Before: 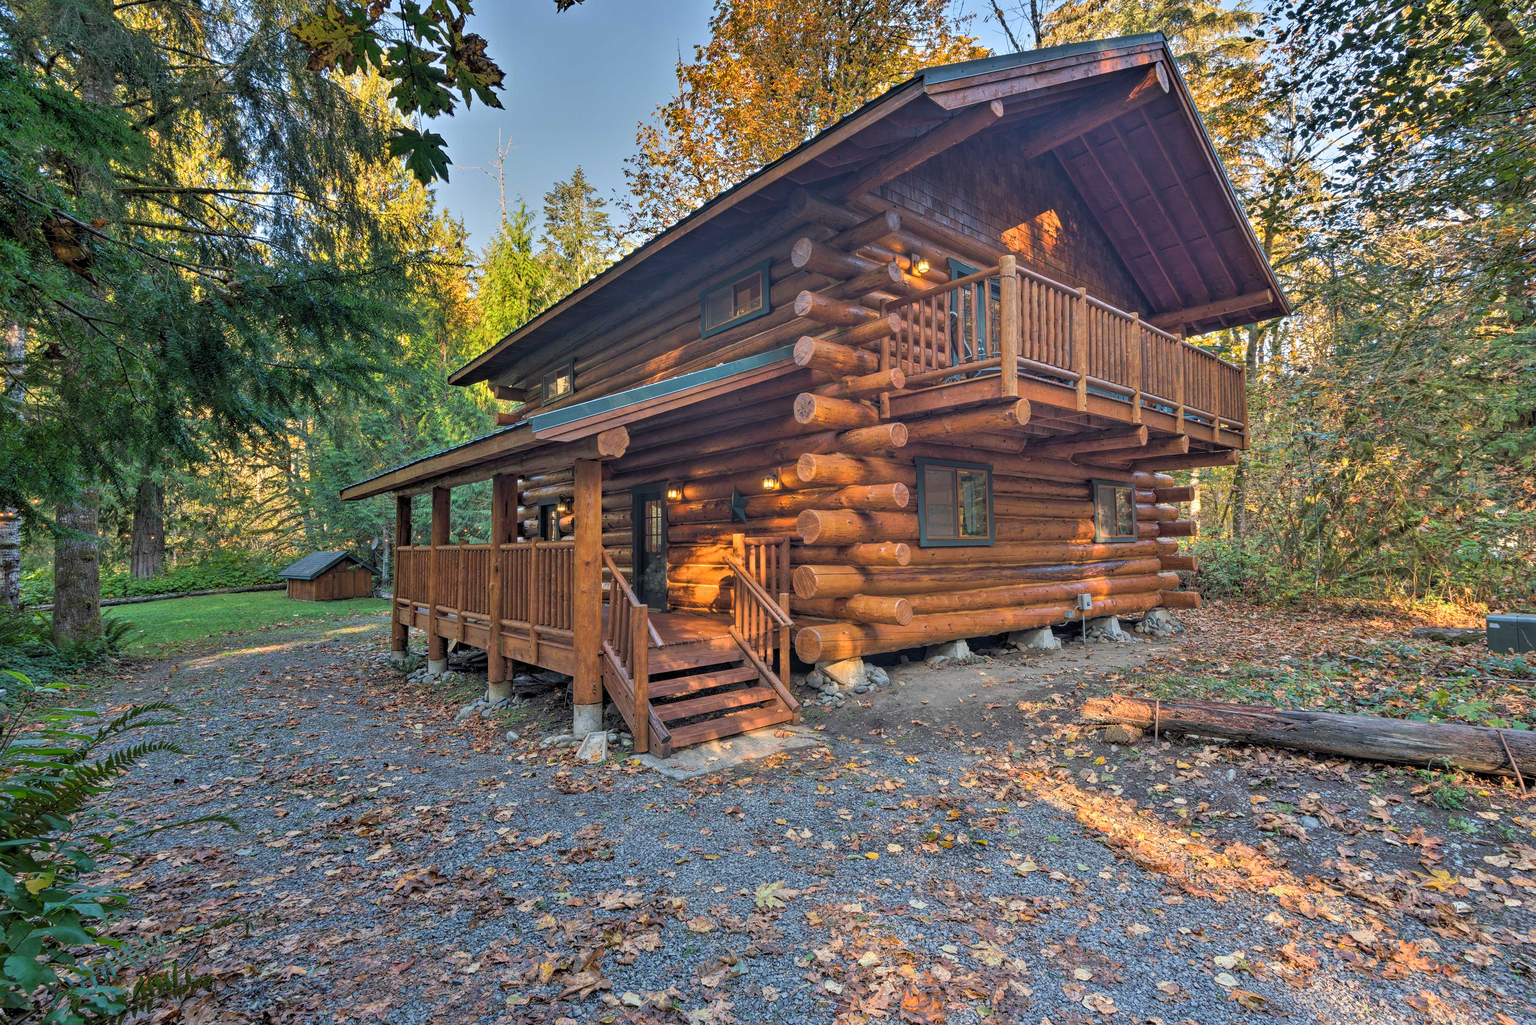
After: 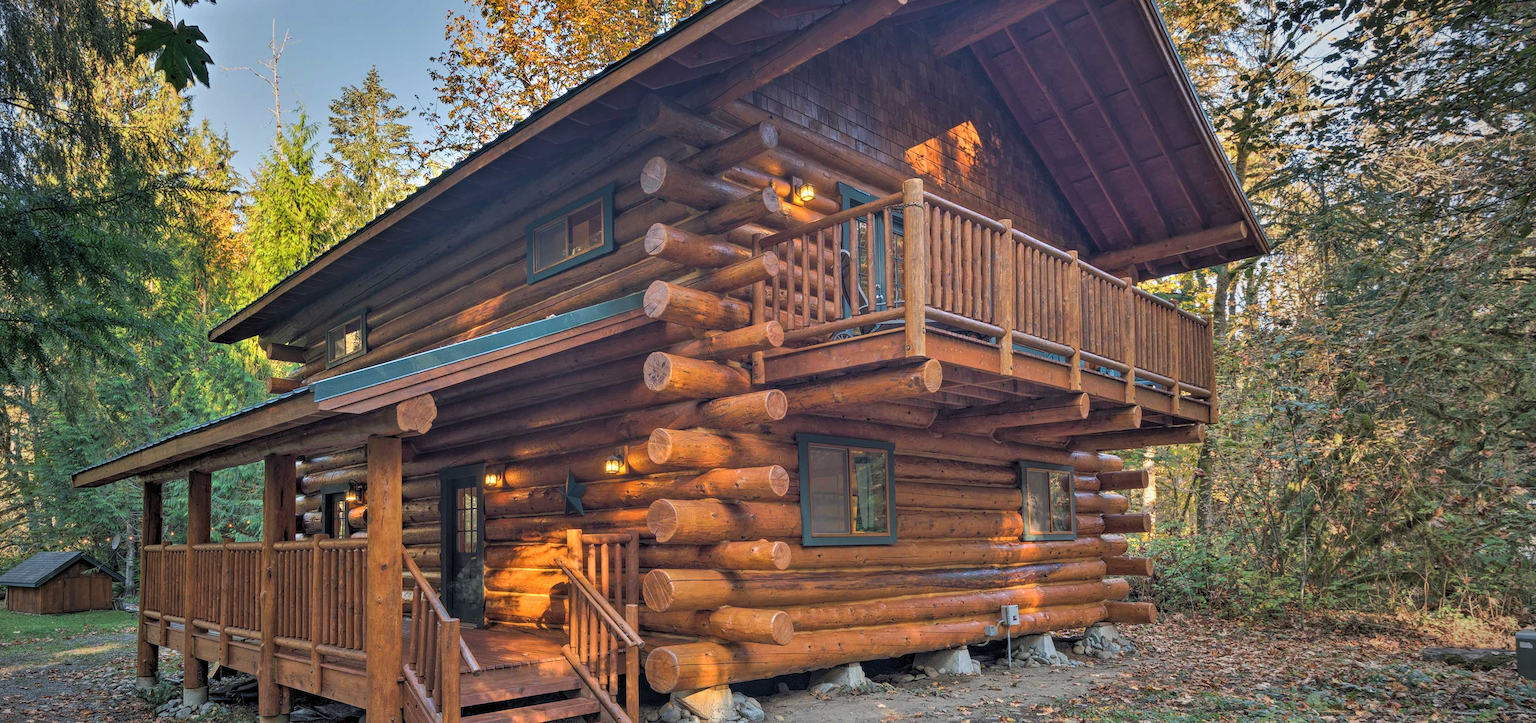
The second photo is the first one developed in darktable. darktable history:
crop: left 18.413%, top 11.102%, right 2.179%, bottom 32.821%
vignetting: fall-off start 72.1%, fall-off radius 108.31%, center (-0.12, -0.002), width/height ratio 0.727
